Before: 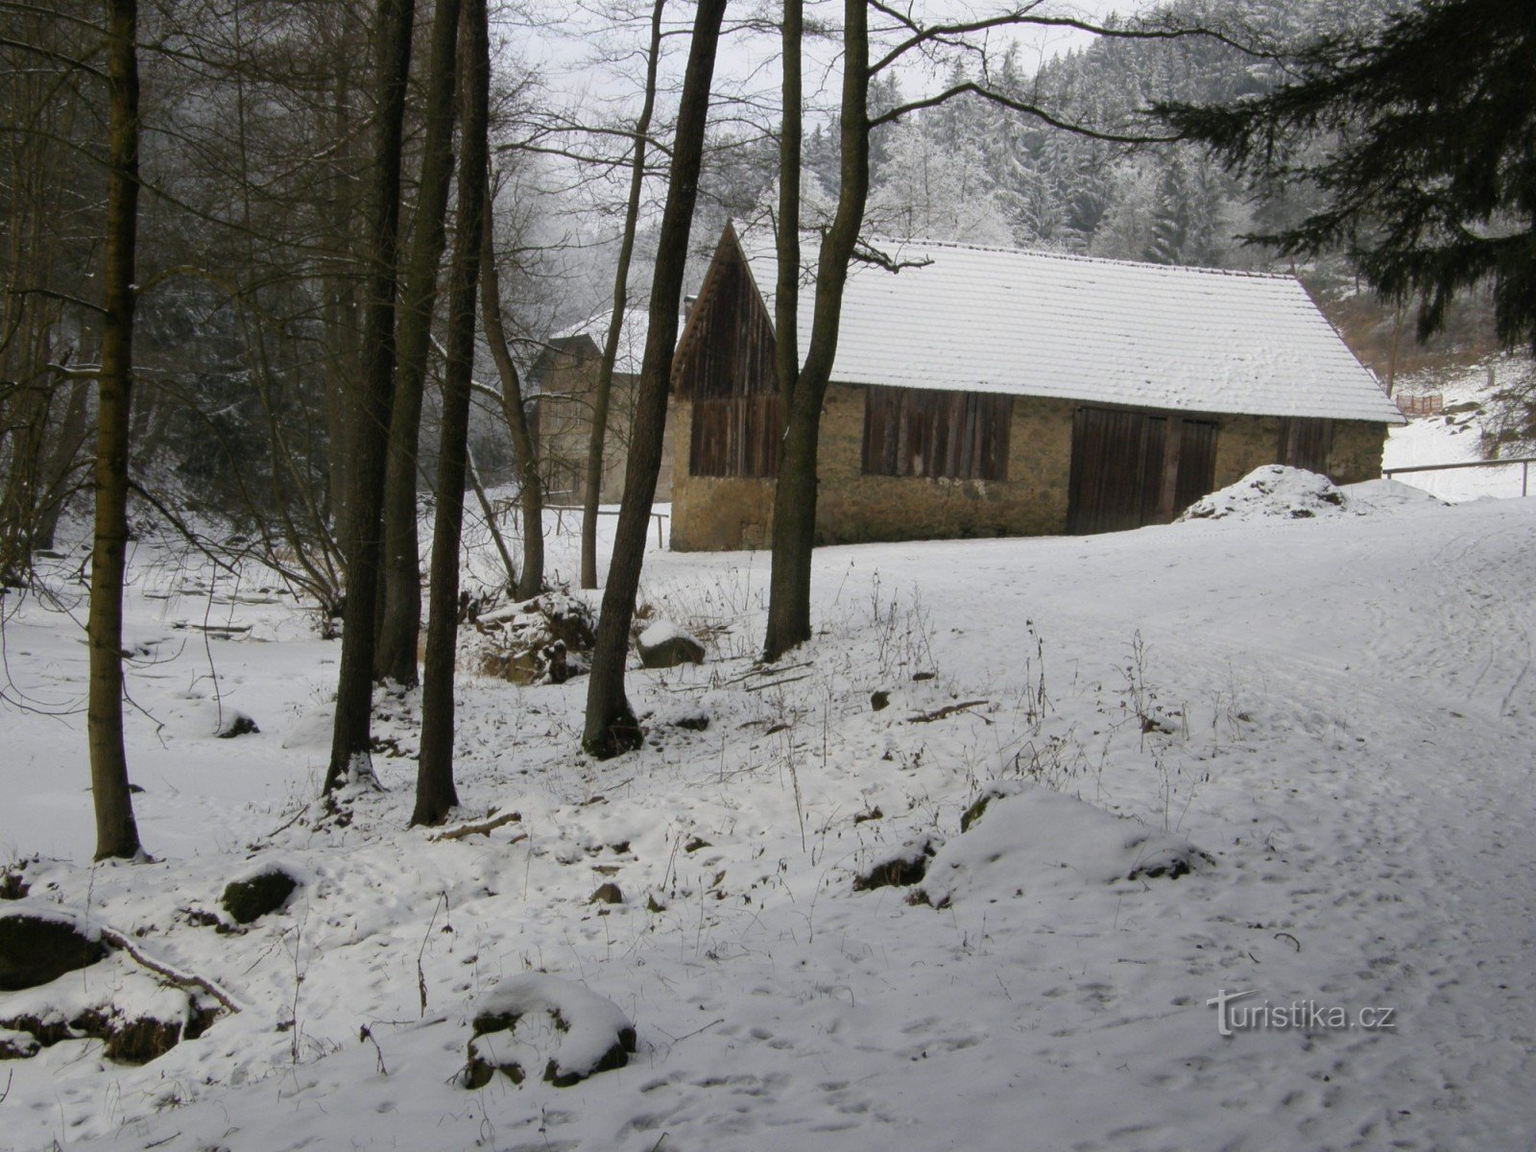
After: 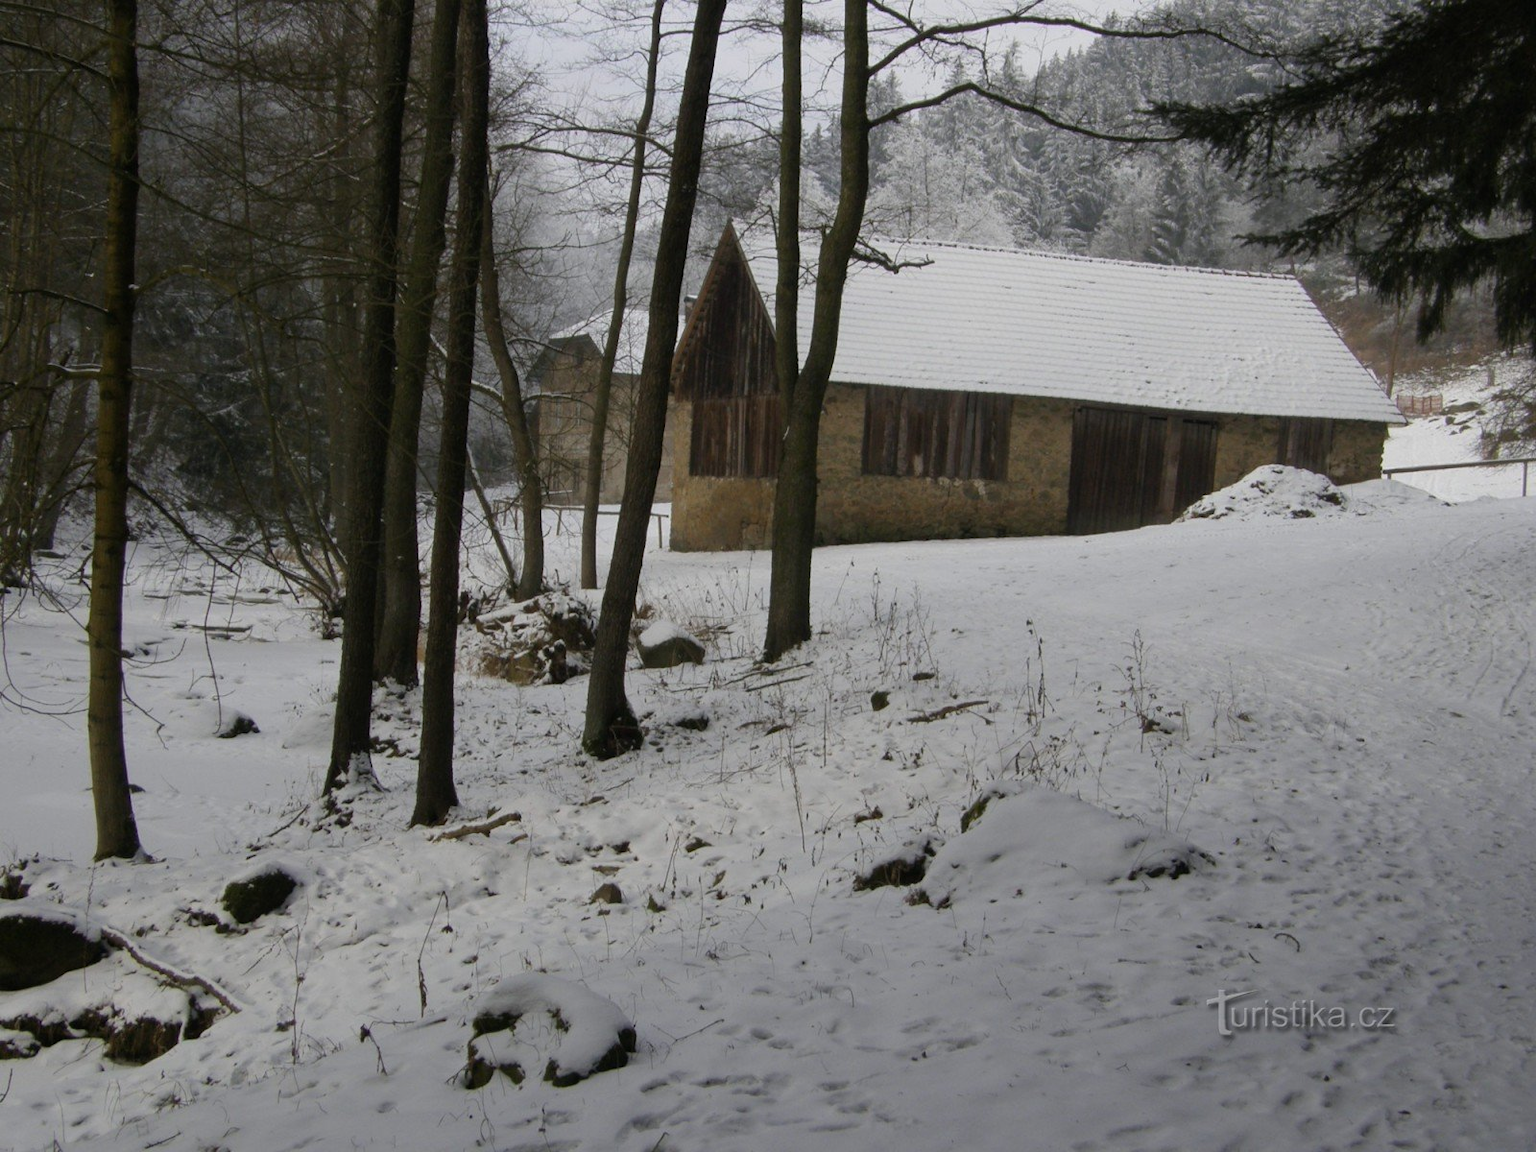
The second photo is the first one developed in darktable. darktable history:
exposure: exposure -0.294 EV, compensate exposure bias true, compensate highlight preservation false
